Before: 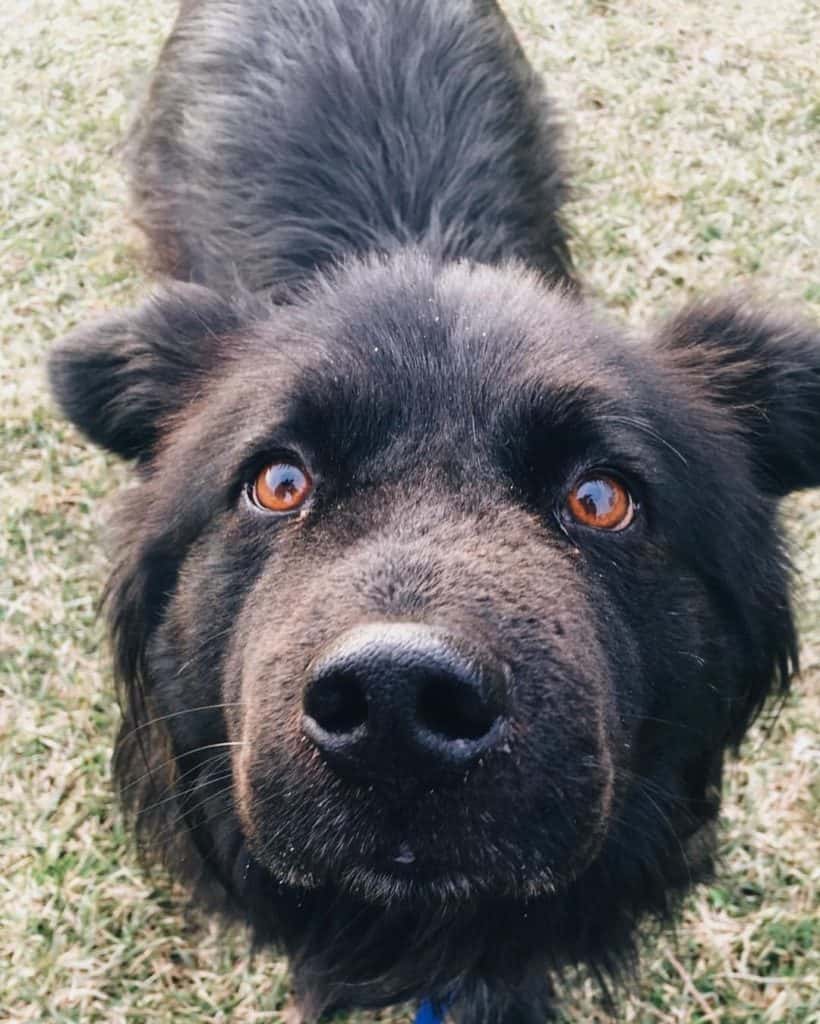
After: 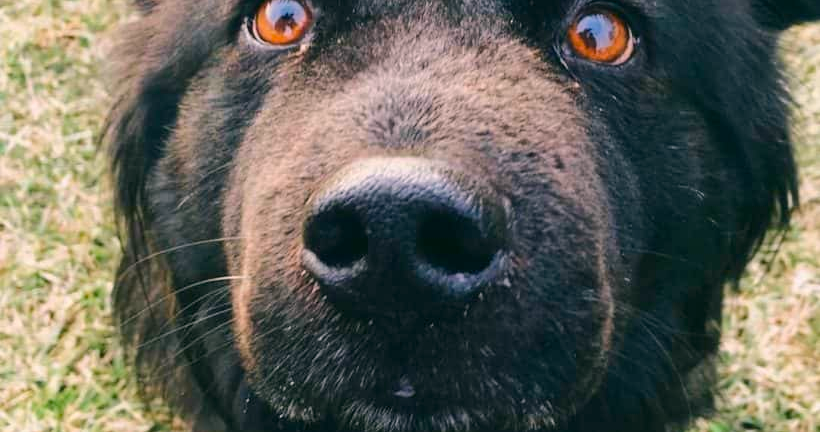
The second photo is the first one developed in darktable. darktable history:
color balance rgb: perceptual saturation grading › global saturation 25%, perceptual brilliance grading › mid-tones 10%, perceptual brilliance grading › shadows 15%, global vibrance 20%
crop: top 45.551%, bottom 12.262%
color correction: highlights a* 4.02, highlights b* 4.98, shadows a* -7.55, shadows b* 4.98
